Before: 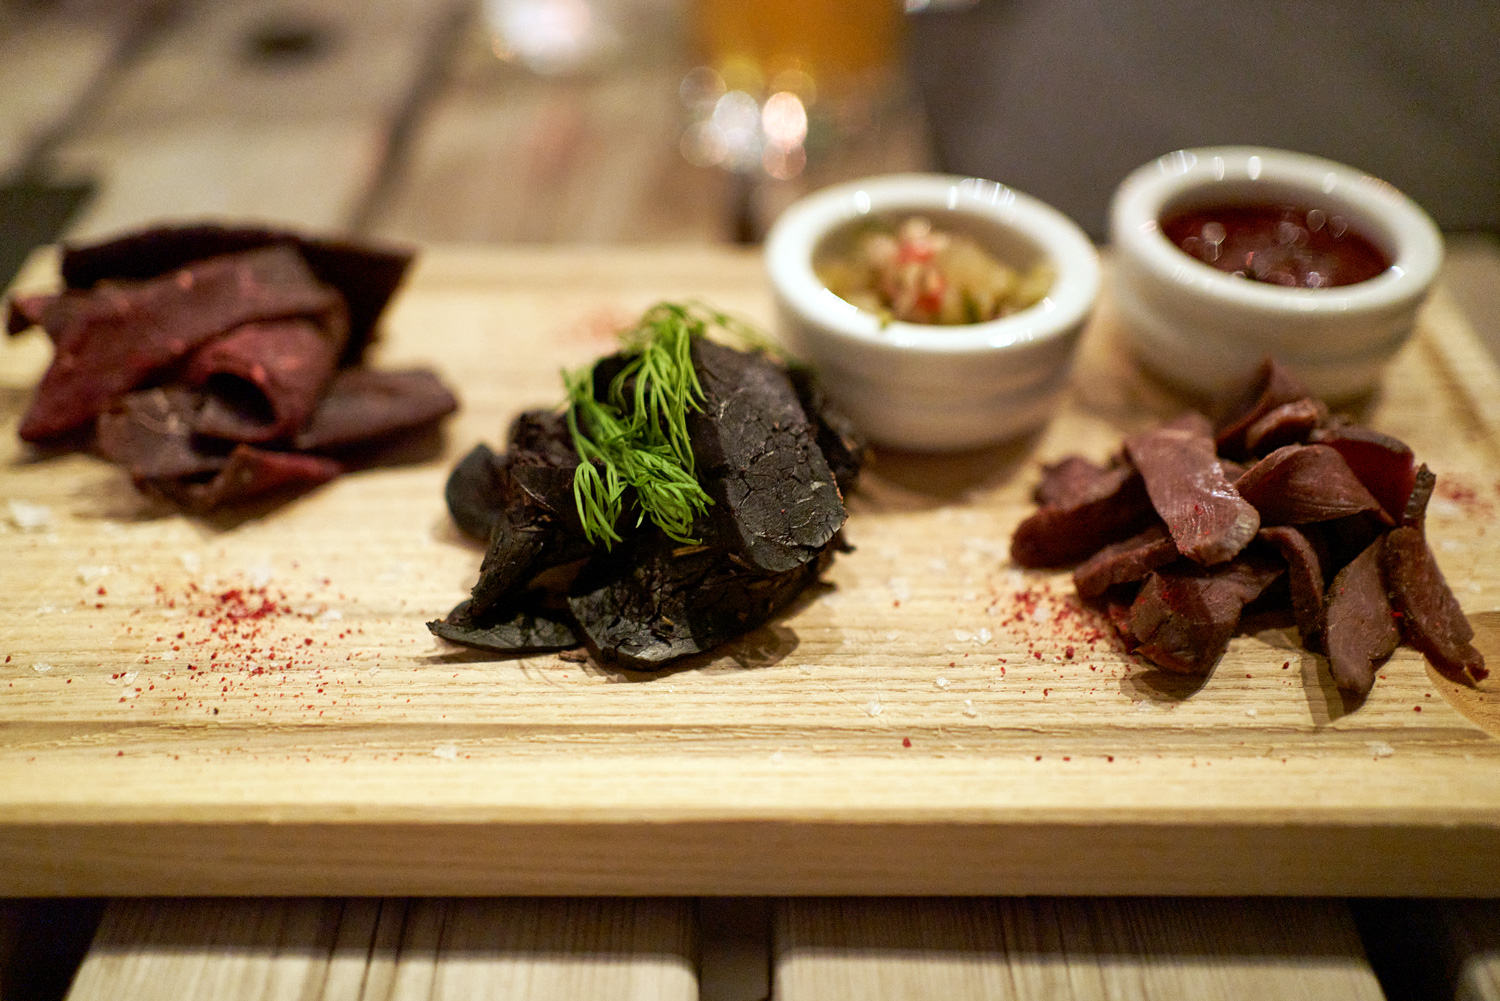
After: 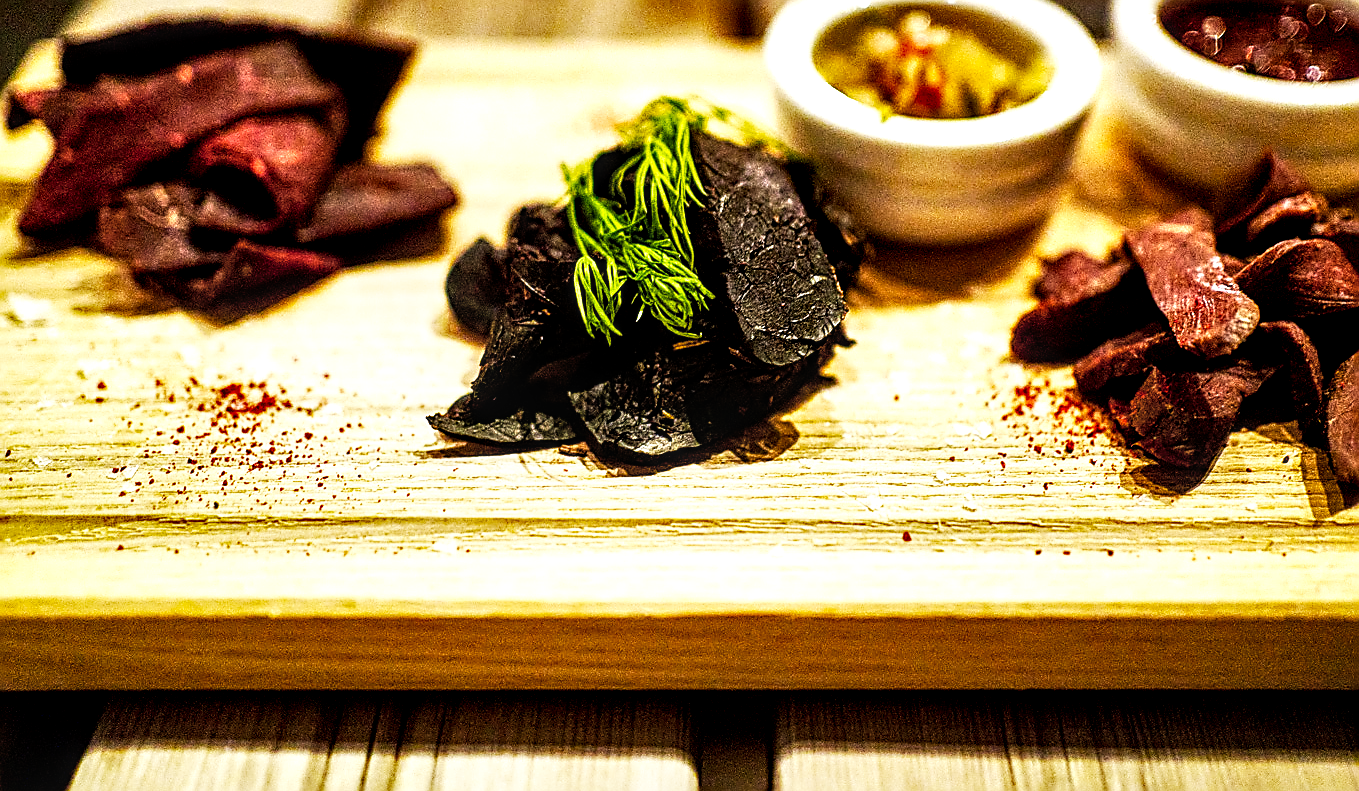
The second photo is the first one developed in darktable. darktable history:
crop: top 20.677%, right 9.395%, bottom 0.26%
sharpen: radius 1.708, amount 1.284
local contrast: highlights 78%, shadows 56%, detail 175%, midtone range 0.426
exposure: black level correction 0, exposure -0.771 EV, compensate highlight preservation false
base curve: curves: ch0 [(0, 0) (0.007, 0.004) (0.027, 0.03) (0.046, 0.07) (0.207, 0.54) (0.442, 0.872) (0.673, 0.972) (1, 1)], preserve colors none
color balance rgb: perceptual saturation grading › global saturation 35.619%, perceptual brilliance grading › global brilliance -4.592%, perceptual brilliance grading › highlights 24.718%, perceptual brilliance grading › mid-tones 7.486%, perceptual brilliance grading › shadows -4.53%
shadows and highlights: low approximation 0.01, soften with gaussian
